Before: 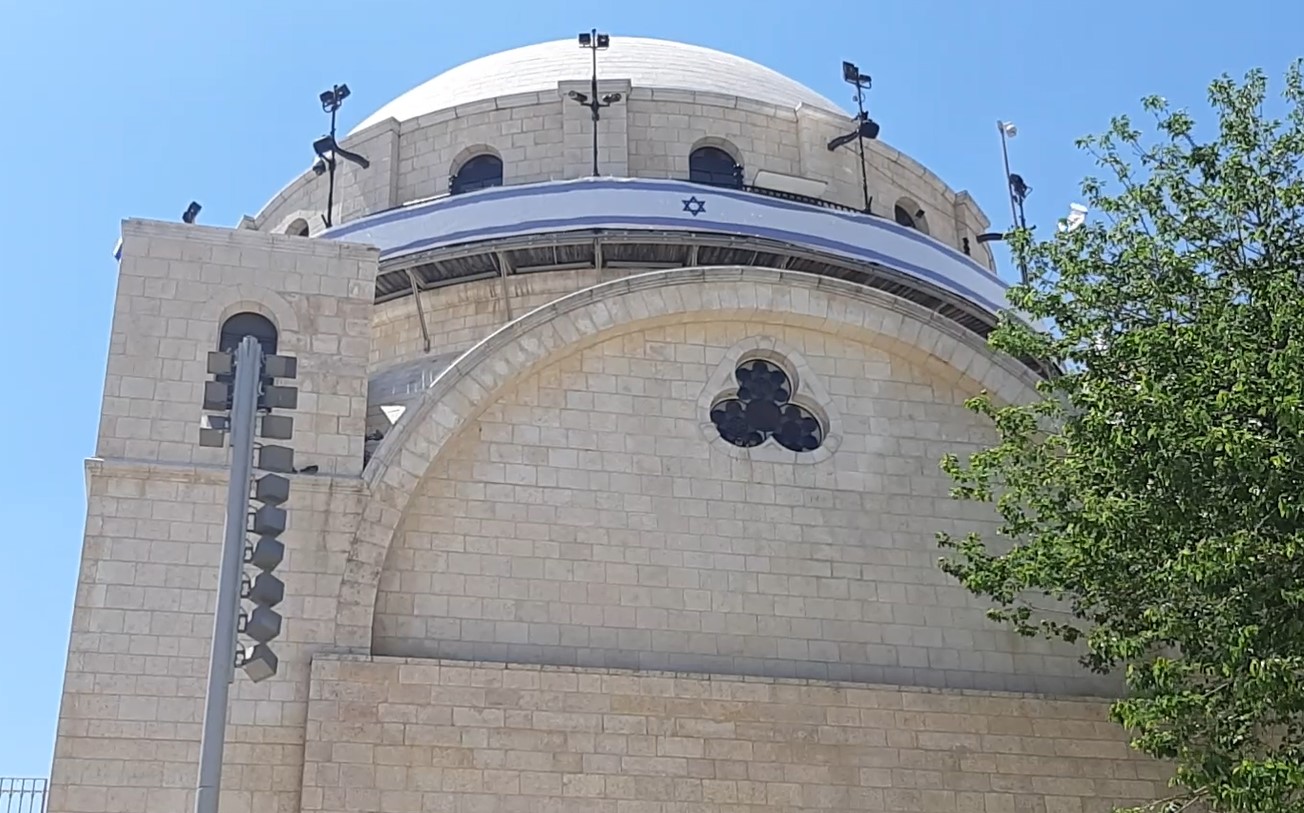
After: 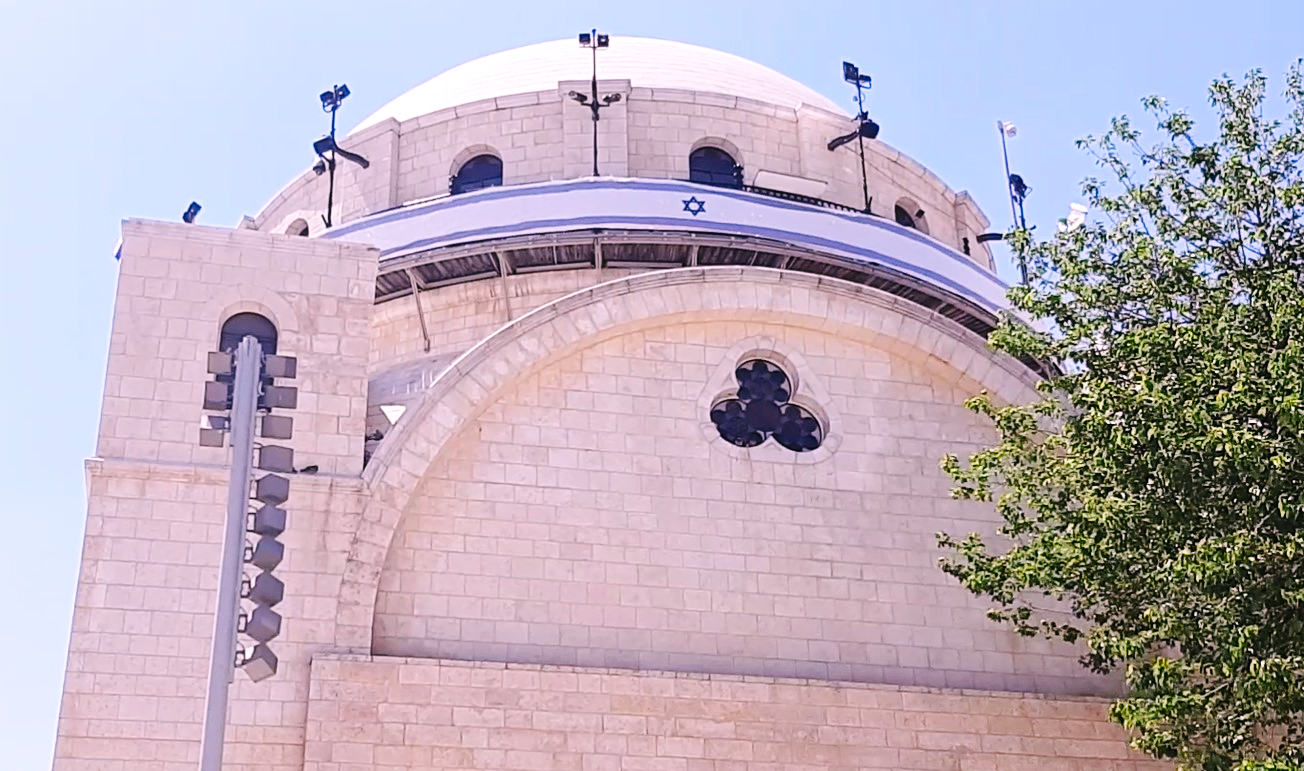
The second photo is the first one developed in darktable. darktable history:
crop and rotate: top 0%, bottom 5.097%
white balance: red 1.188, blue 1.11
base curve: curves: ch0 [(0, 0) (0.036, 0.025) (0.121, 0.166) (0.206, 0.329) (0.605, 0.79) (1, 1)], preserve colors none
